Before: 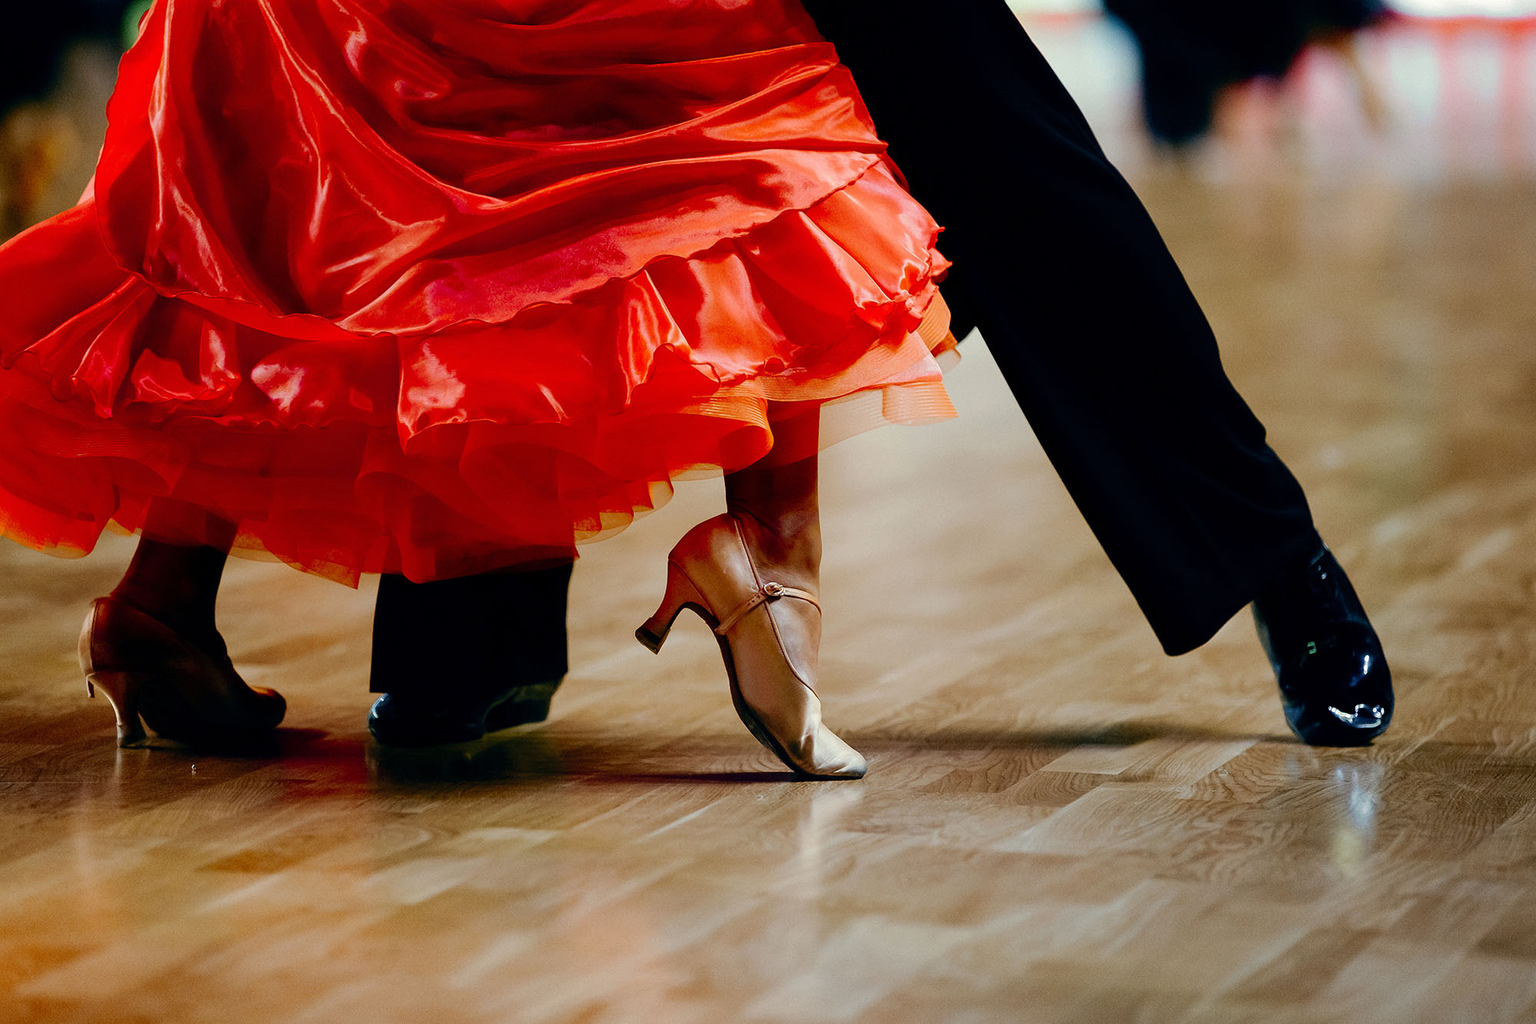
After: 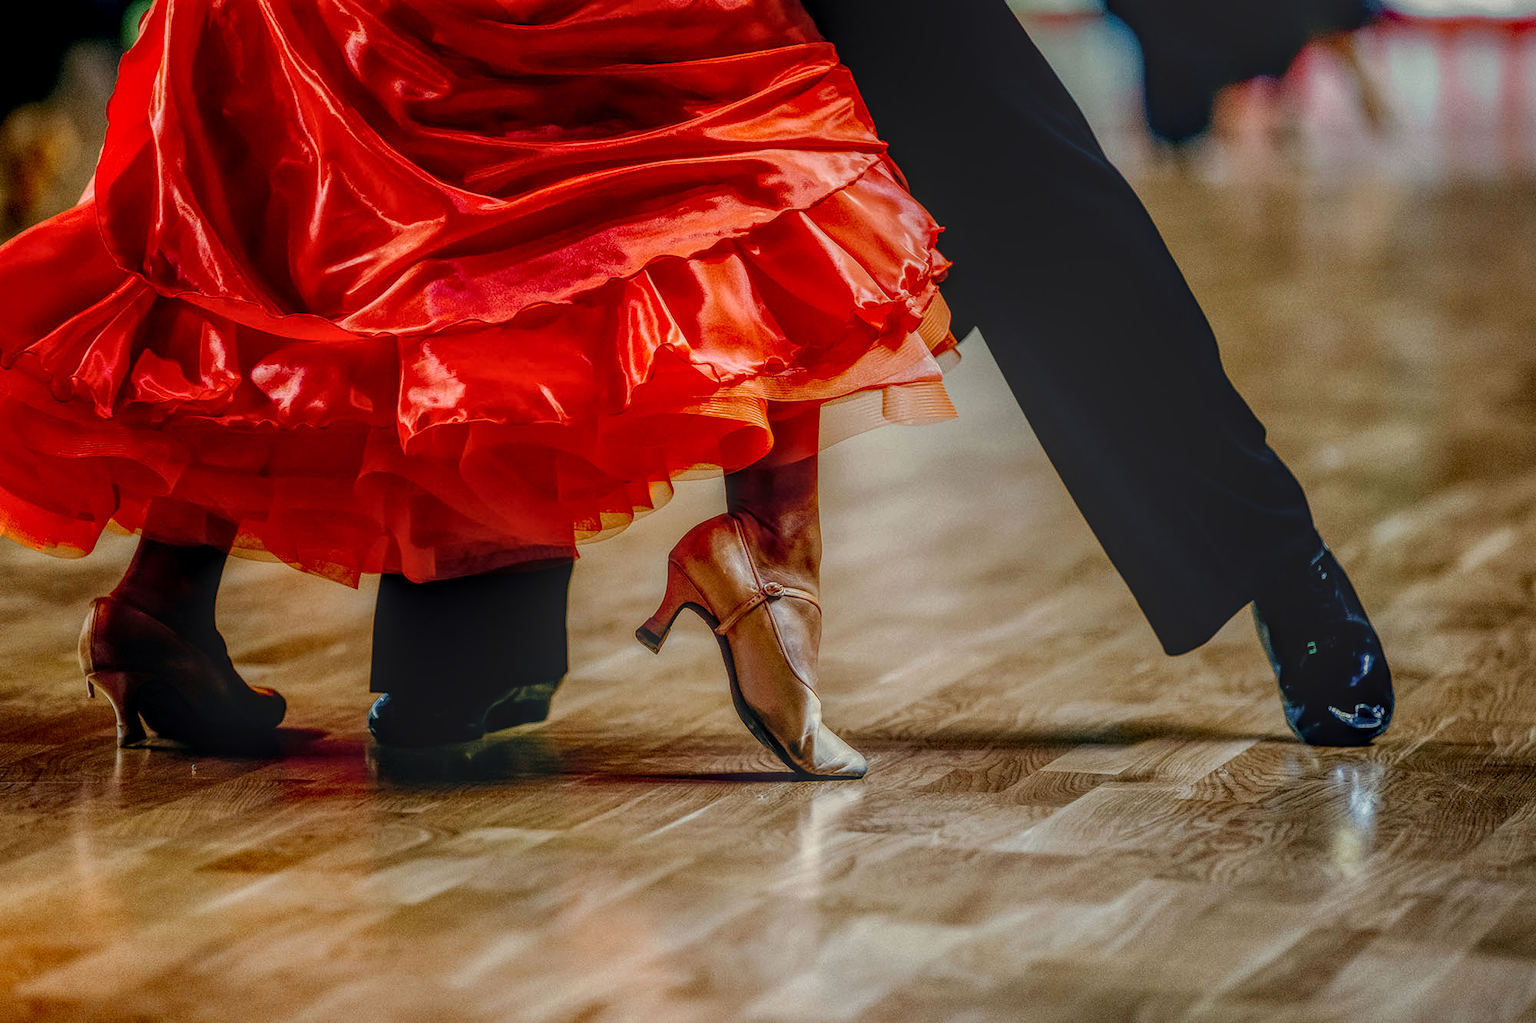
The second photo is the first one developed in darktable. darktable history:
local contrast: highlights 0%, shadows 0%, detail 200%, midtone range 0.25
tone equalizer: on, module defaults
contrast brightness saturation: contrast 0.08, saturation 0.02
